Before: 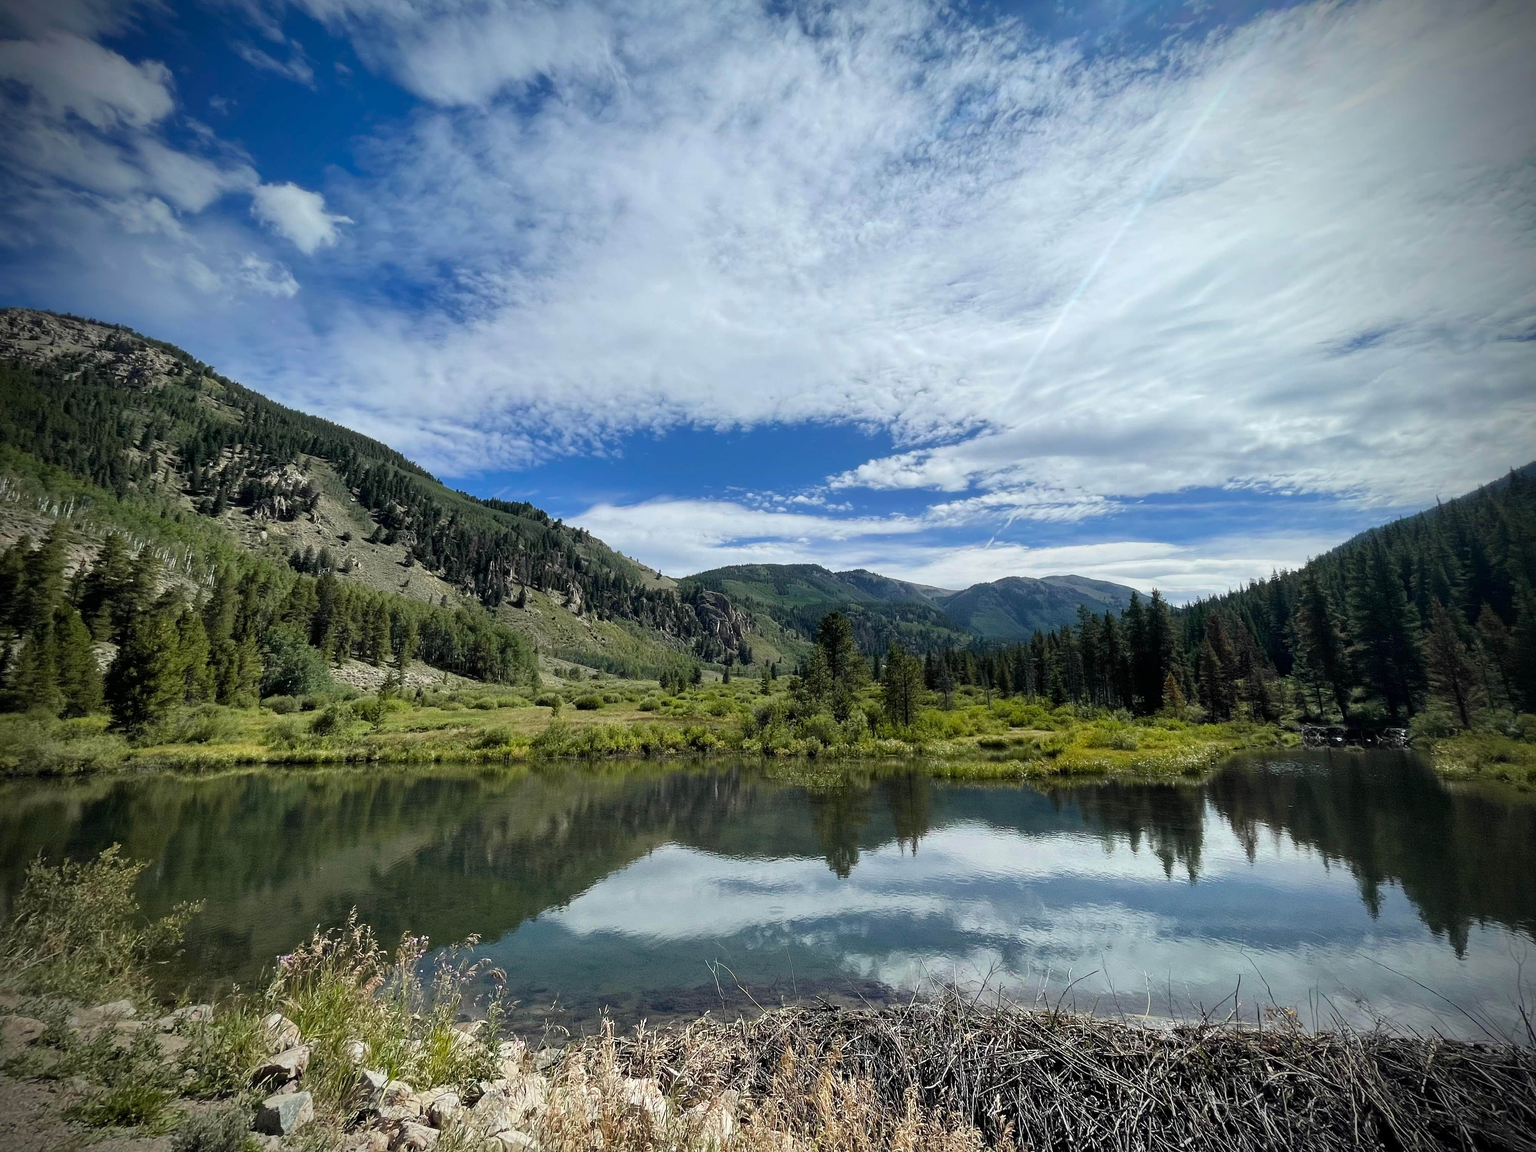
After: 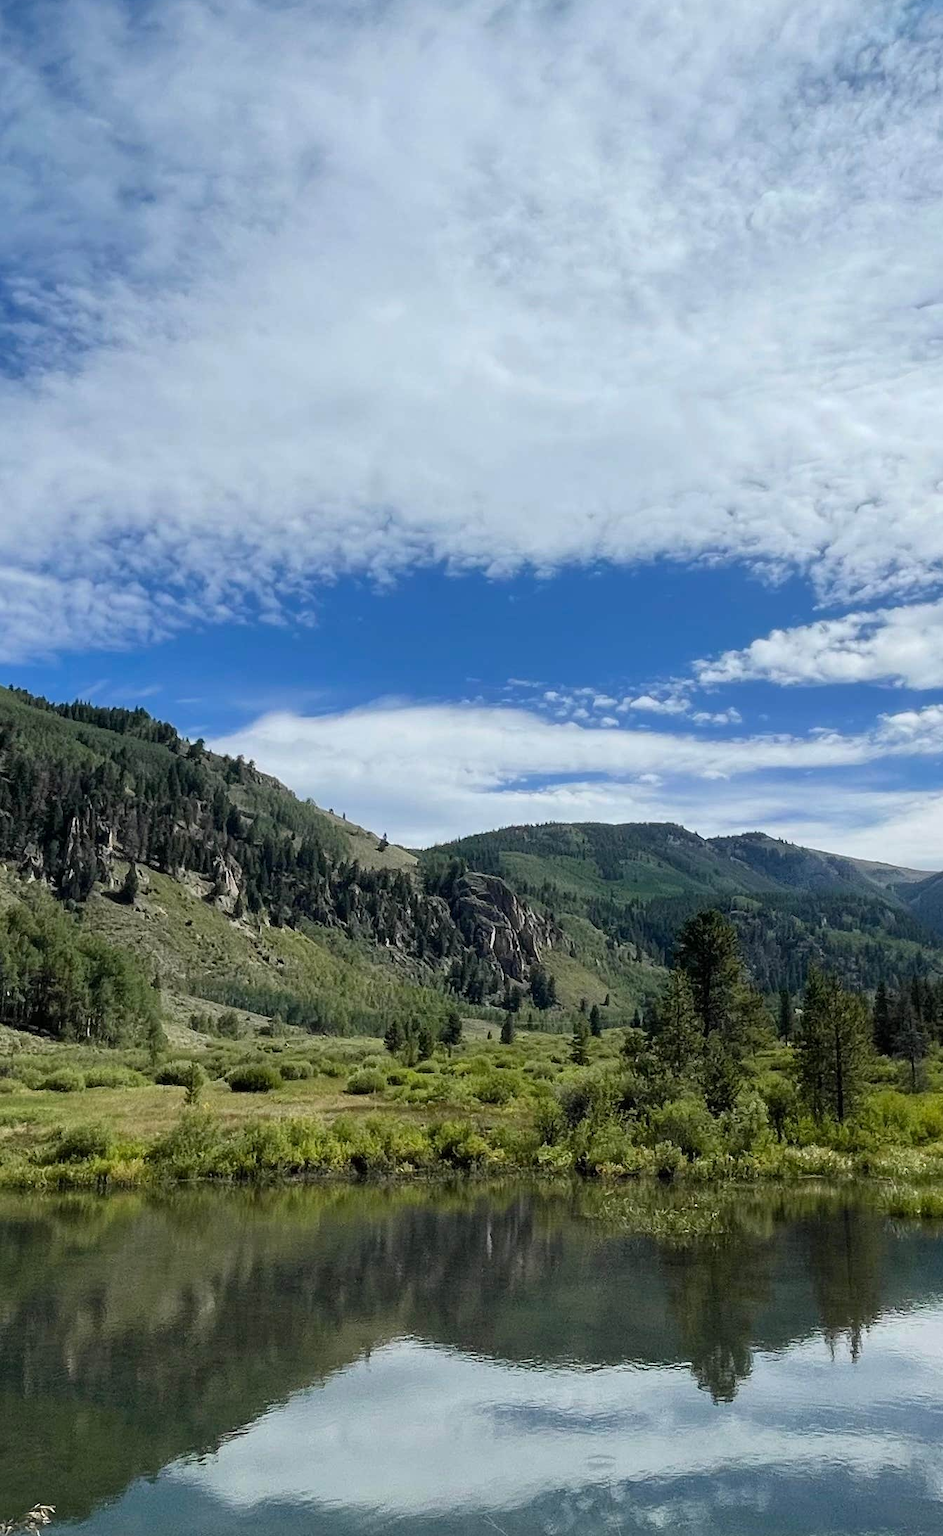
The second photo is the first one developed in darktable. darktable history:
crop and rotate: left 29.398%, top 10.285%, right 37.314%, bottom 17.477%
